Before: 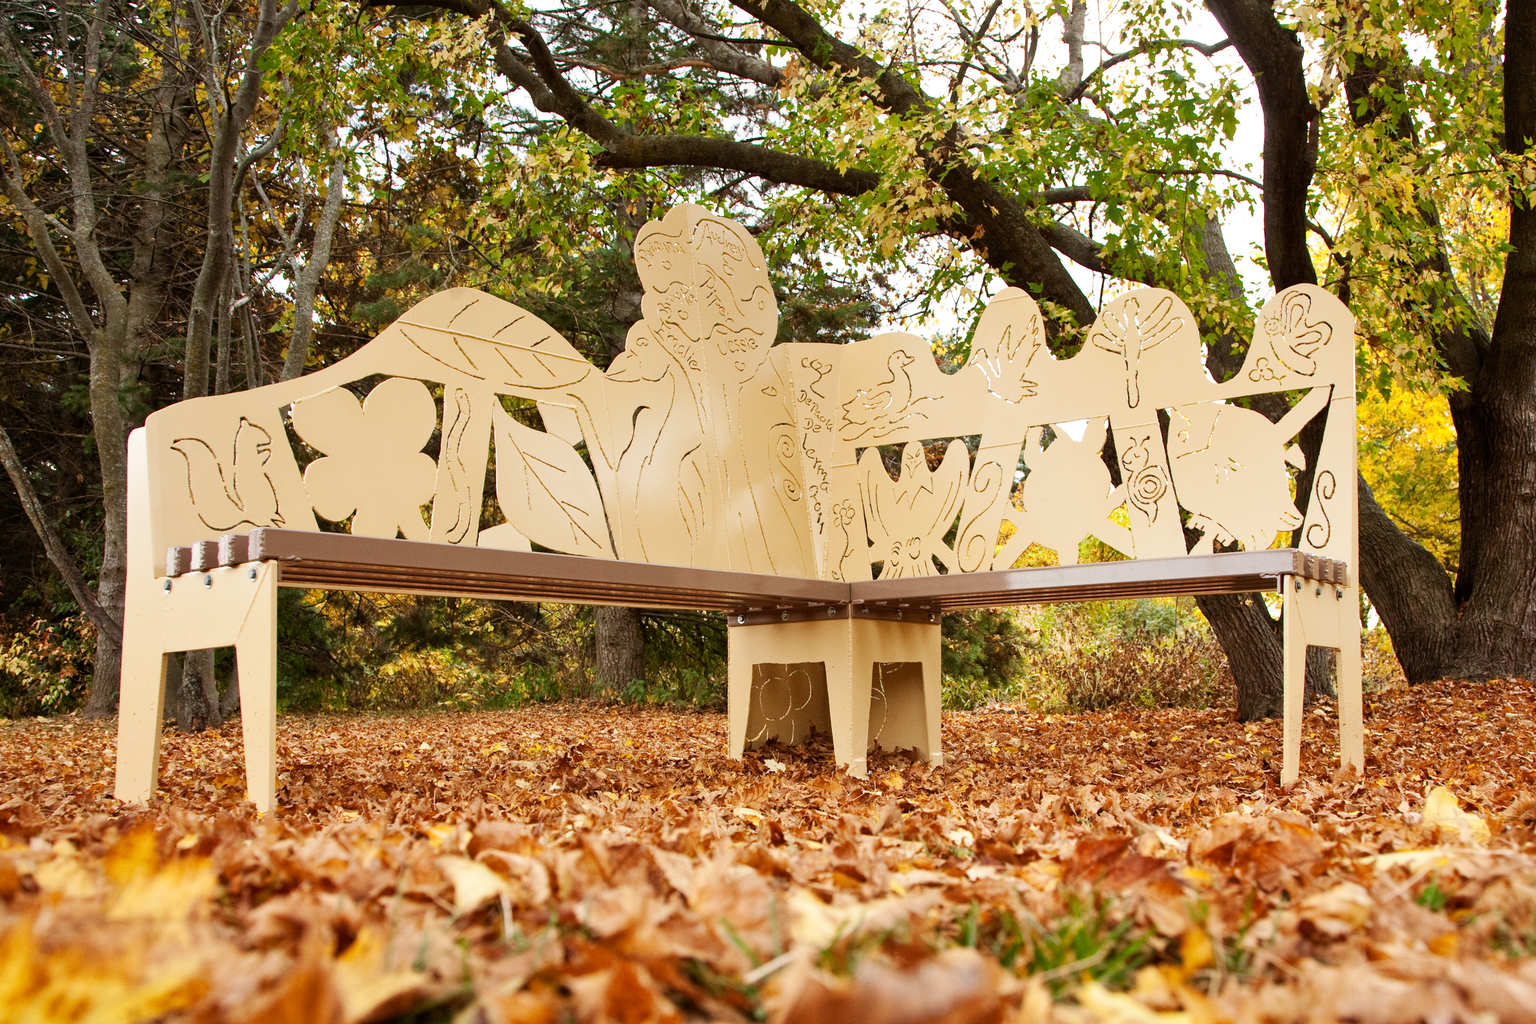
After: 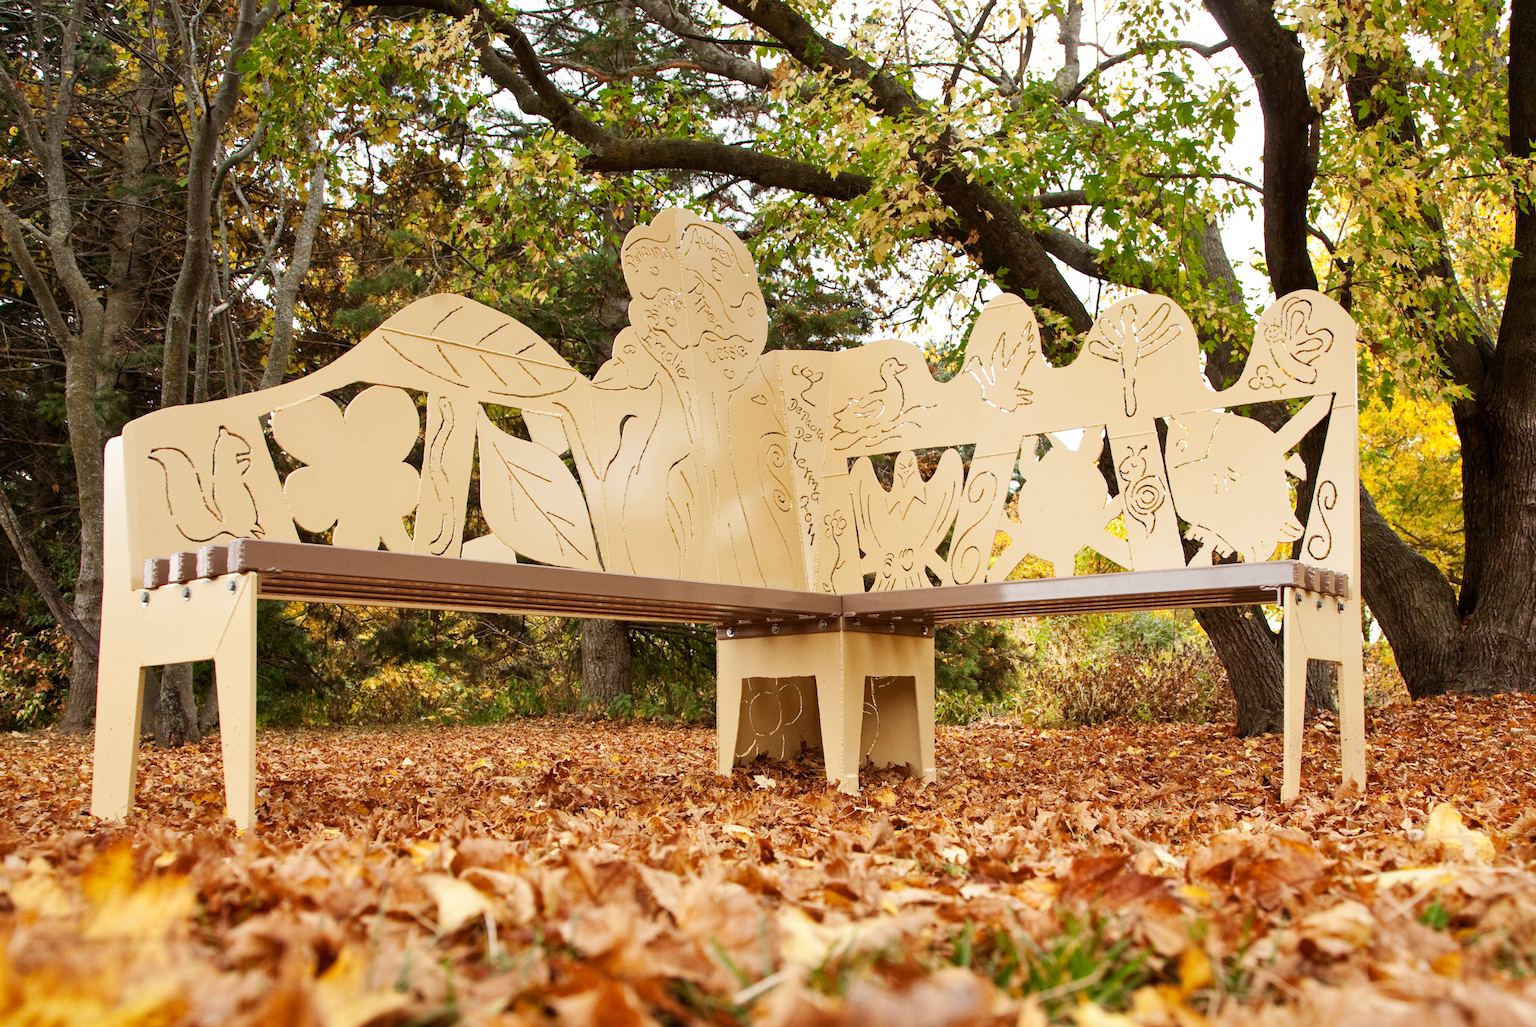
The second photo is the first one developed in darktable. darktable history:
crop: left 1.7%, right 0.285%, bottom 1.649%
